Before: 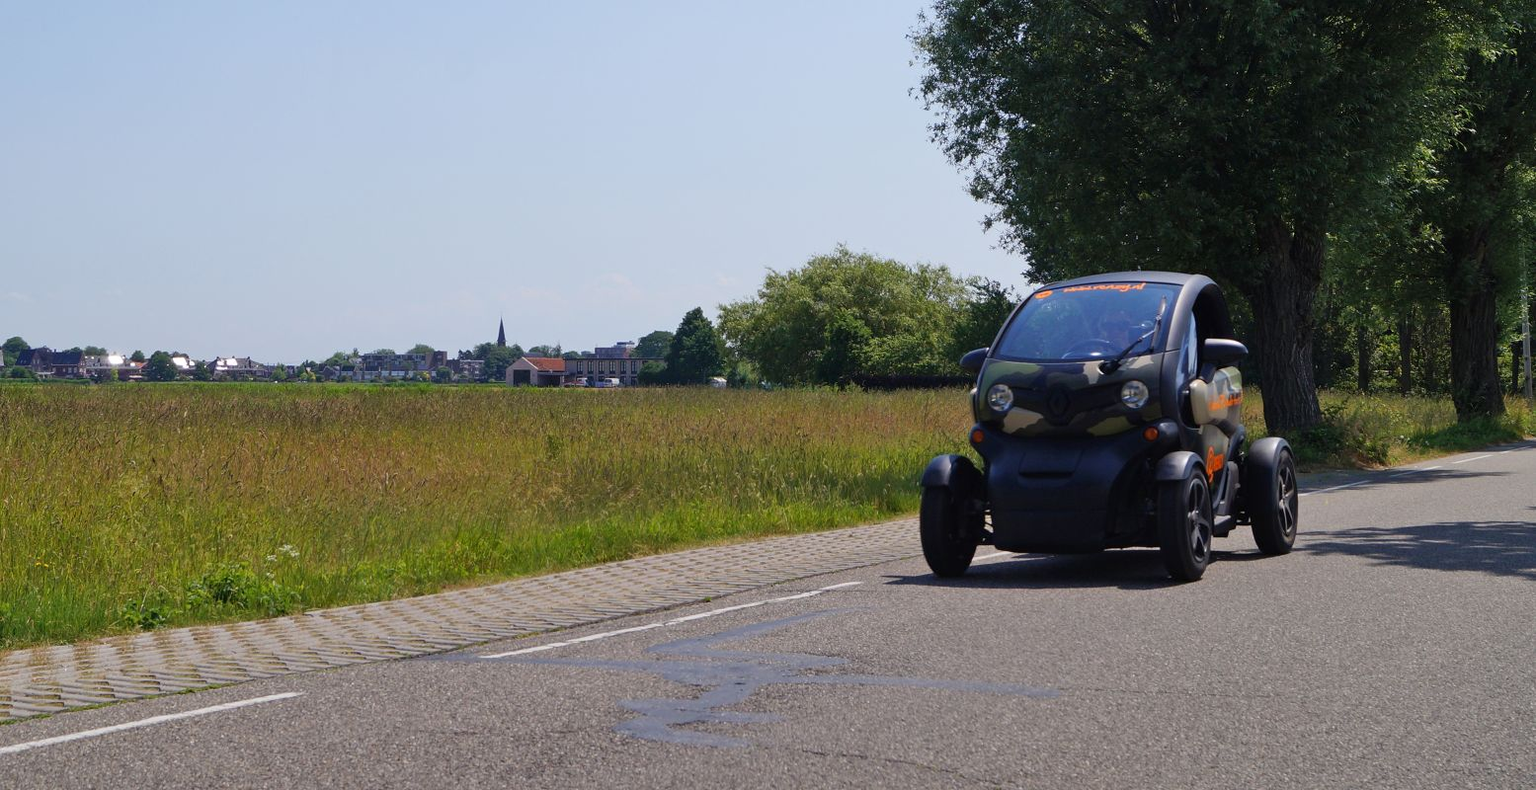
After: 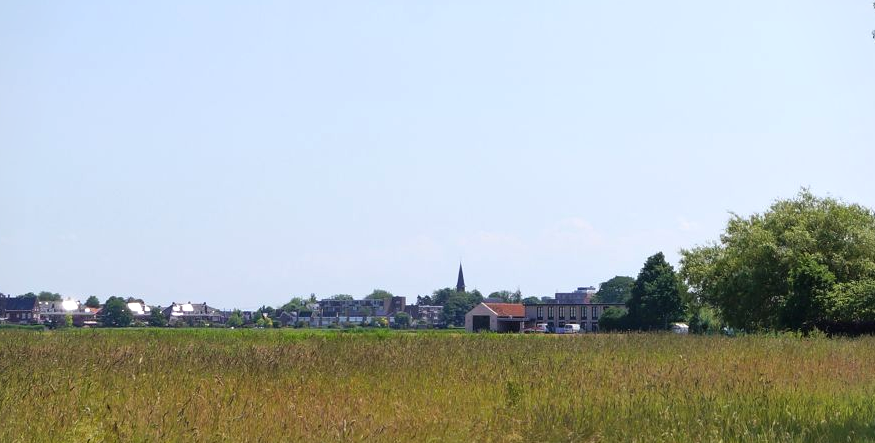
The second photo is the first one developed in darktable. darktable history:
vignetting: fall-off start 91.94%, brightness -0.179, saturation -0.29, center (-0.012, 0)
crop and rotate: left 3.041%, top 7.533%, right 40.63%, bottom 36.99%
tone equalizer: -8 EV -0.381 EV, -7 EV -0.388 EV, -6 EV -0.318 EV, -5 EV -0.261 EV, -3 EV 0.243 EV, -2 EV 0.332 EV, -1 EV 0.391 EV, +0 EV 0.443 EV
